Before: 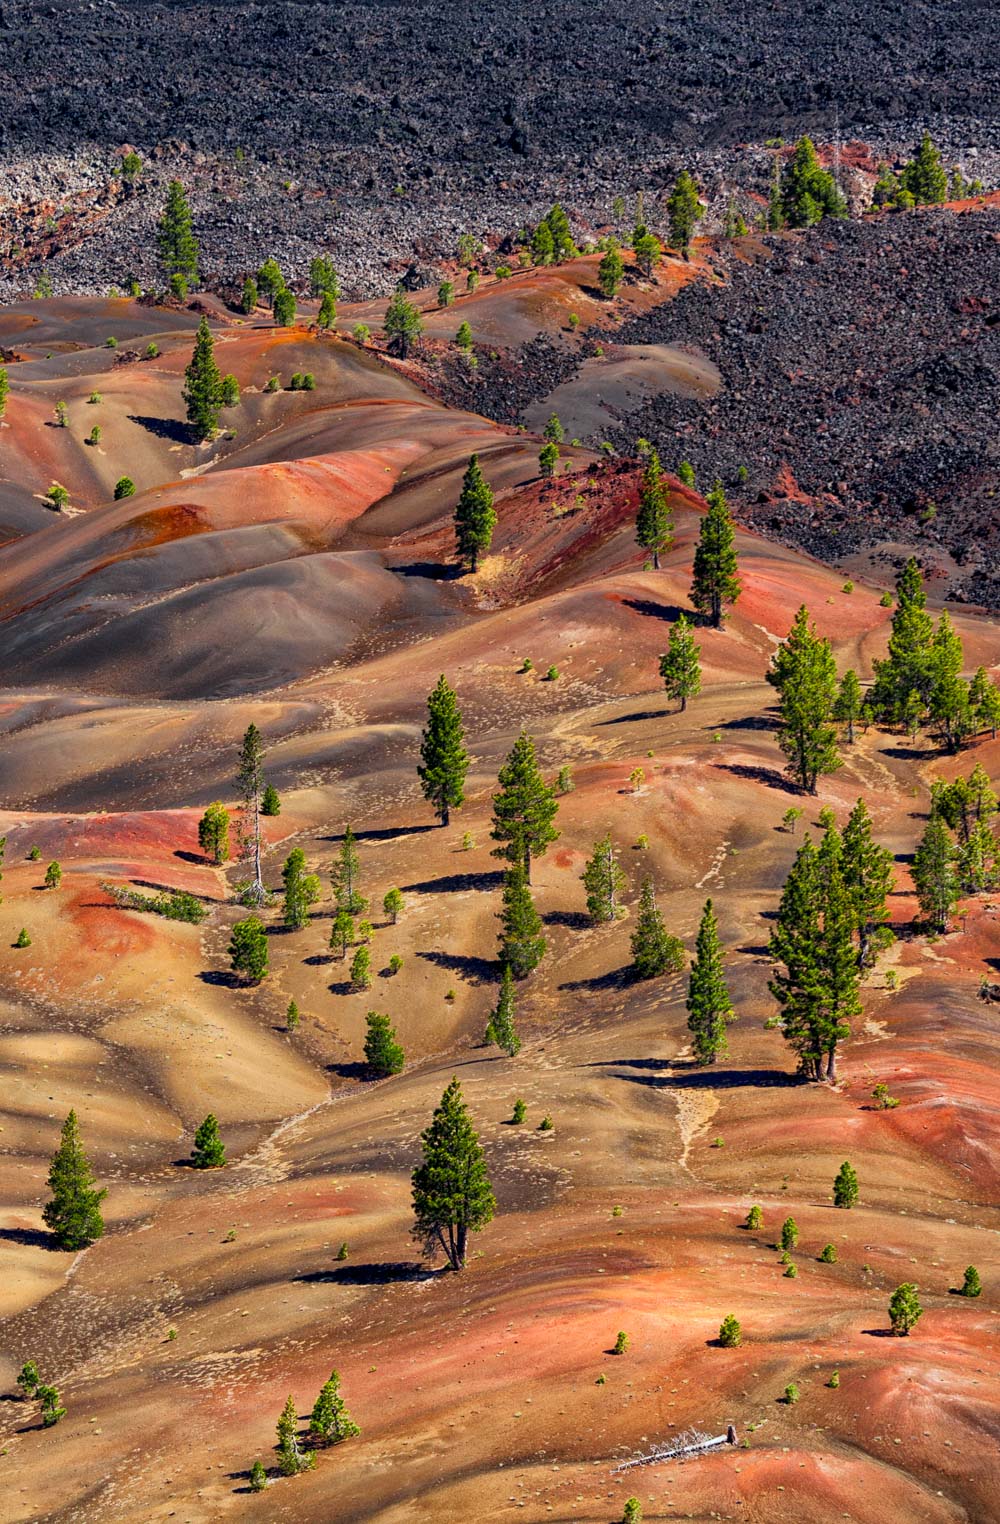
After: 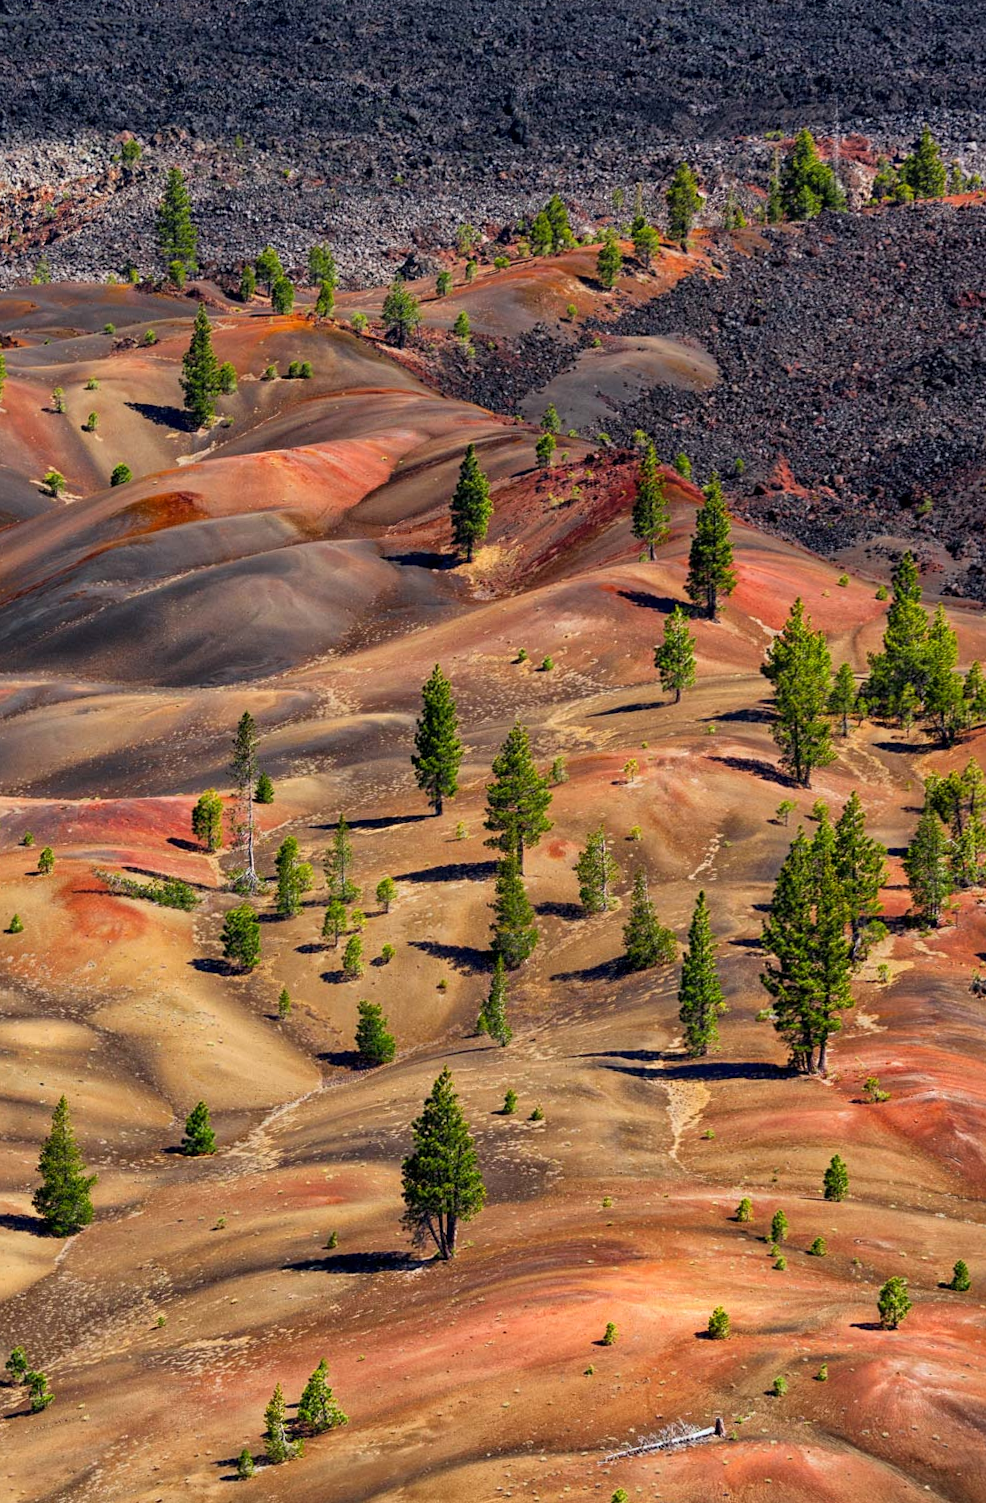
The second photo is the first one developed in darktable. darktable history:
crop and rotate: angle -0.523°
